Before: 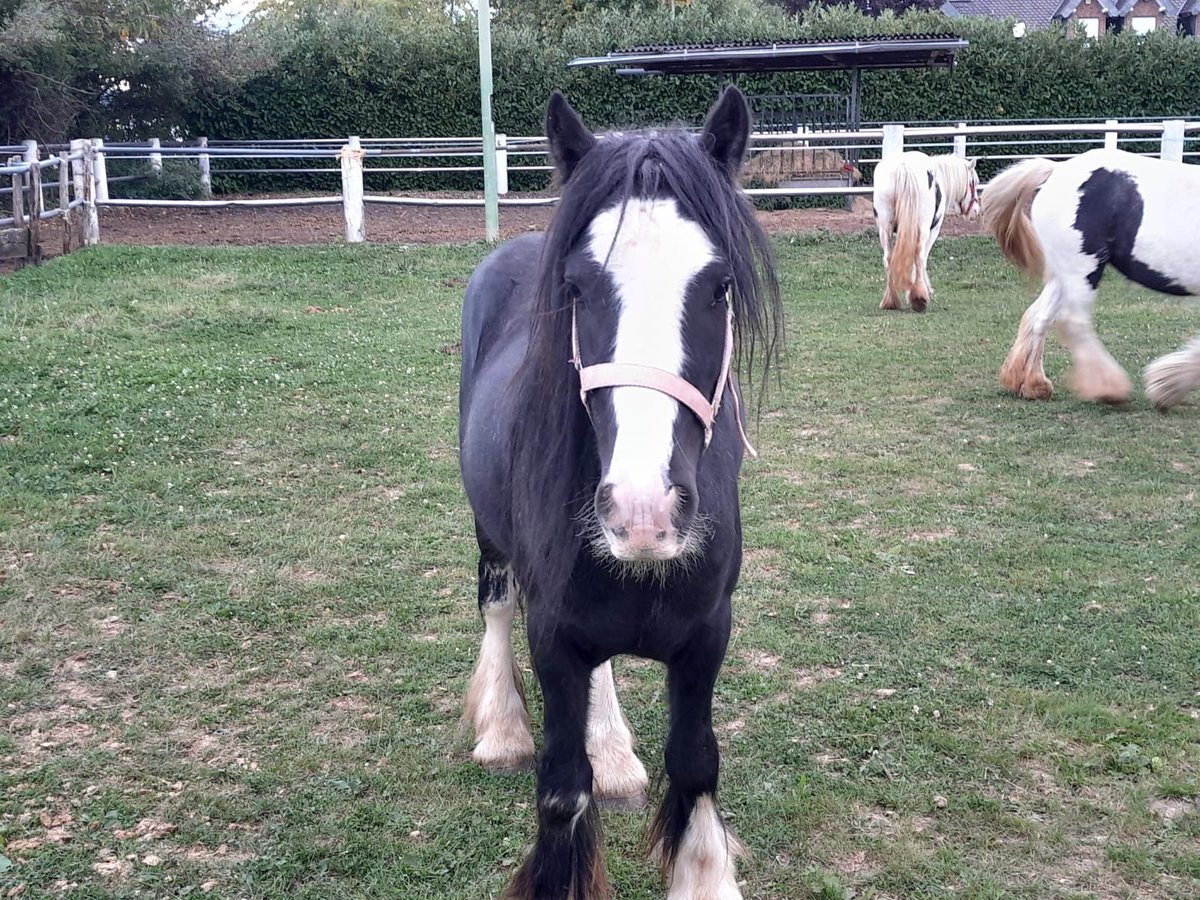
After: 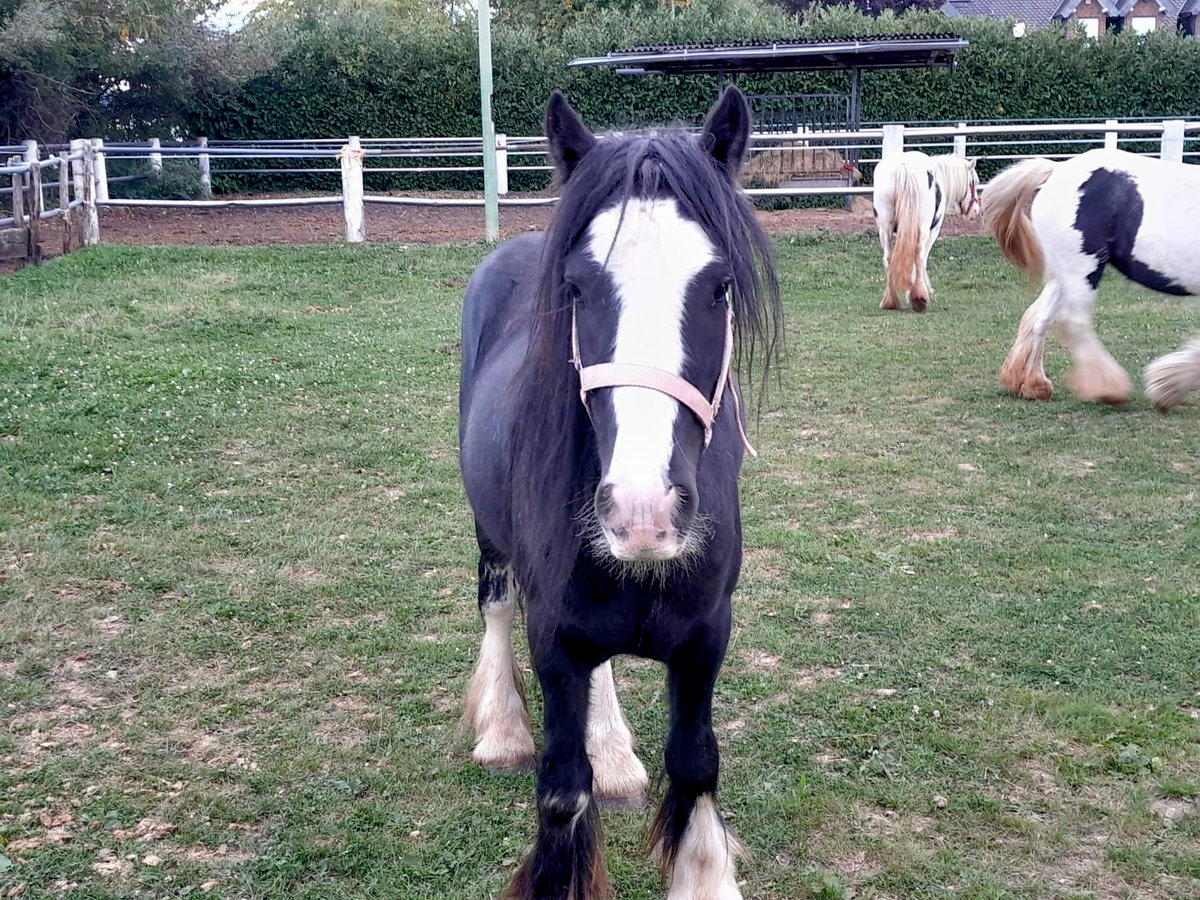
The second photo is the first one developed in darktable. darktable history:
color balance rgb: global offset › luminance -0.486%, perceptual saturation grading › global saturation 20%, perceptual saturation grading › highlights -25.74%, perceptual saturation grading › shadows 25.857%
